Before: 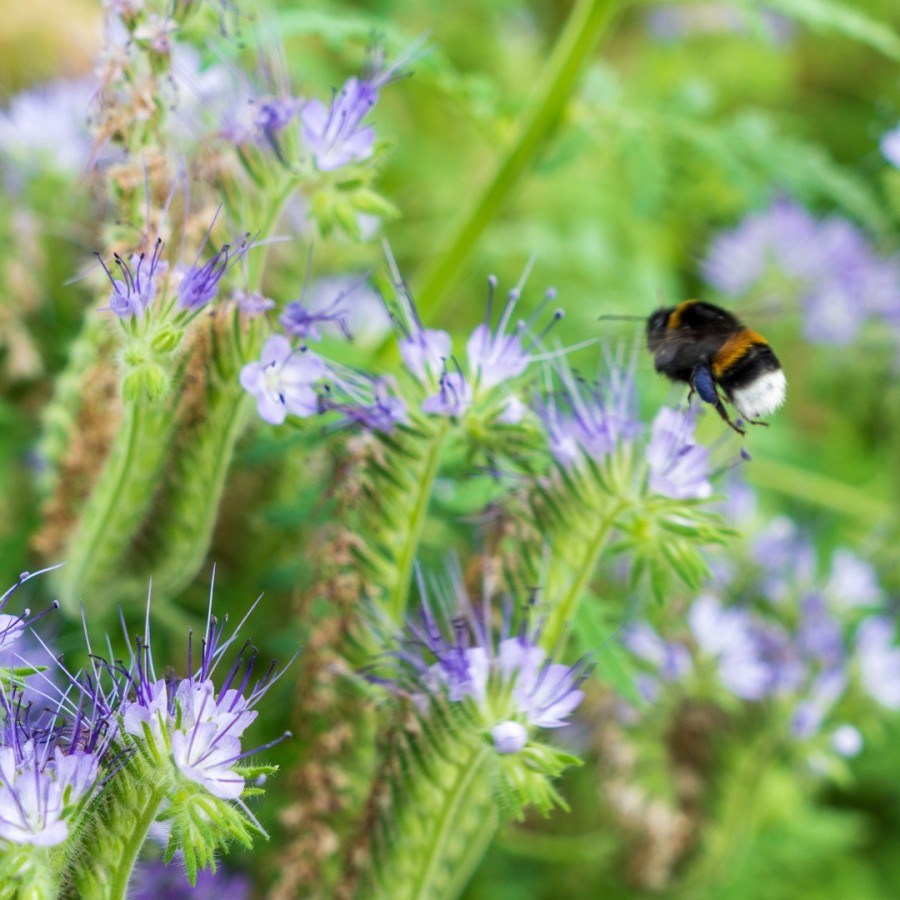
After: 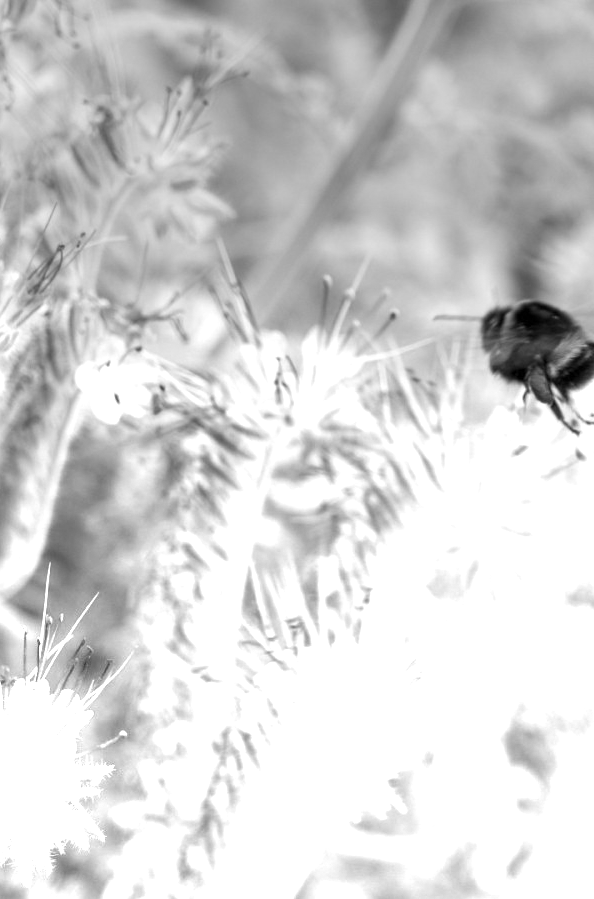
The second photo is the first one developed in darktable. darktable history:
crop and rotate: left 18.442%, right 15.508%
graduated density: density -3.9 EV
monochrome: a 2.21, b -1.33, size 2.2
tone equalizer: on, module defaults
